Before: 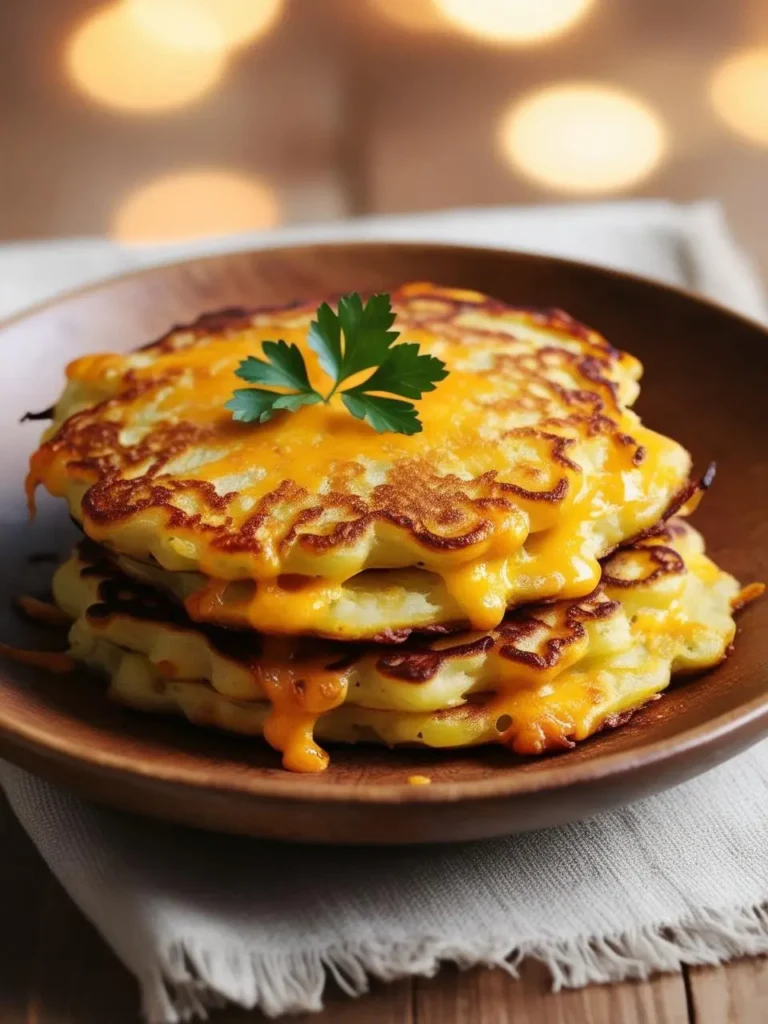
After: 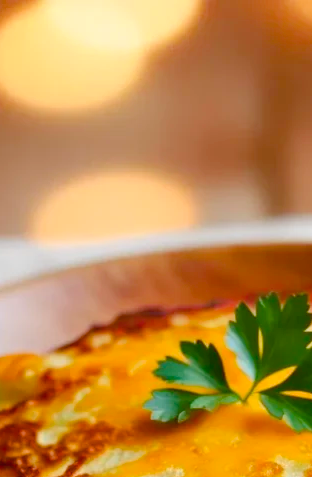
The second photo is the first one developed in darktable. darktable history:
color balance rgb: perceptual saturation grading › global saturation 20%, perceptual saturation grading › highlights -24.913%, perceptual saturation grading › shadows 50.259%
contrast brightness saturation: brightness 0.085, saturation 0.191
crop and rotate: left 10.806%, top 0.08%, right 48.518%, bottom 53.271%
